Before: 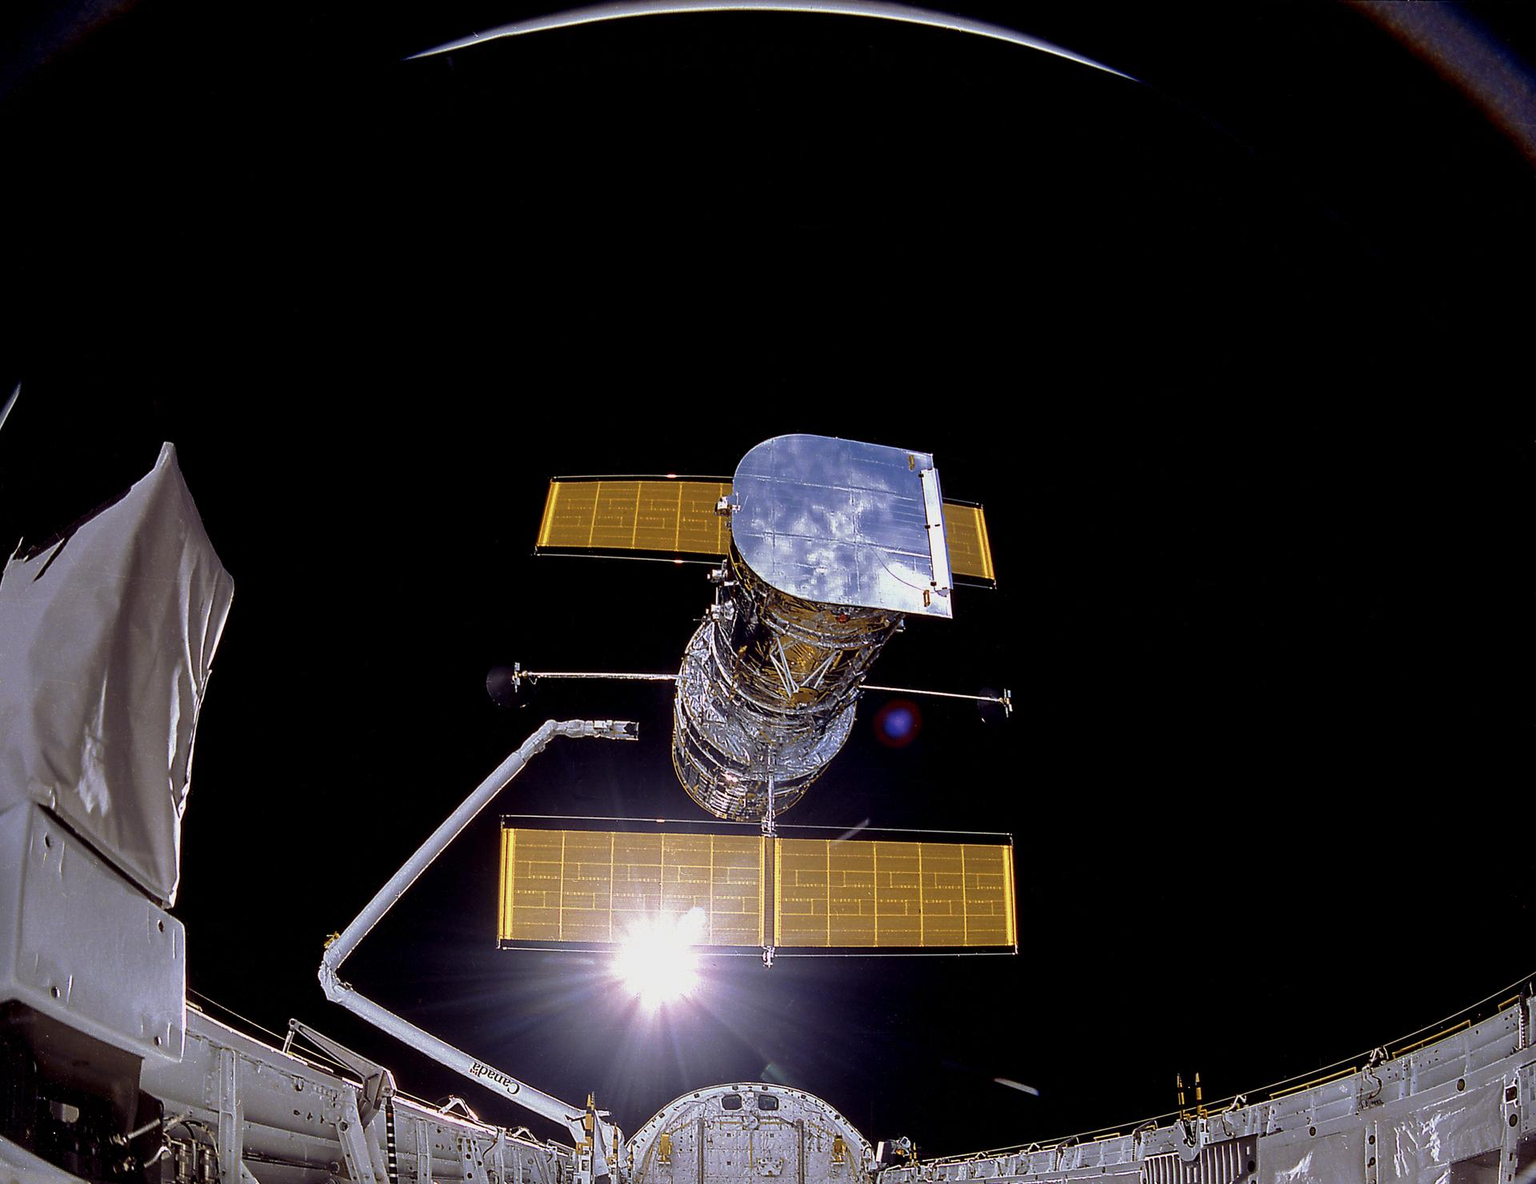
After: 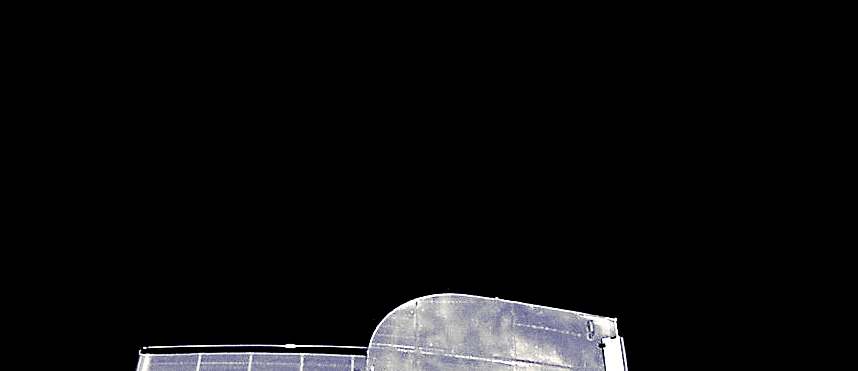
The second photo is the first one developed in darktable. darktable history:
white balance: red 0.948, green 1.02, blue 1.176
filmic rgb: middle gray luminance 8.8%, black relative exposure -6.3 EV, white relative exposure 2.7 EV, threshold 6 EV, target black luminance 0%, hardness 4.74, latitude 73.47%, contrast 1.332, shadows ↔ highlights balance 10.13%, add noise in highlights 0, preserve chrominance no, color science v3 (2019), use custom middle-gray values true, iterations of high-quality reconstruction 0, contrast in highlights soft, enable highlight reconstruction true
split-toning: shadows › hue 242.67°, shadows › saturation 0.733, highlights › hue 45.33°, highlights › saturation 0.667, balance -53.304, compress 21.15%
monochrome: size 3.1
crop: left 28.64%, top 16.832%, right 26.637%, bottom 58.055%
sharpen: on, module defaults
grain: coarseness 22.88 ISO
